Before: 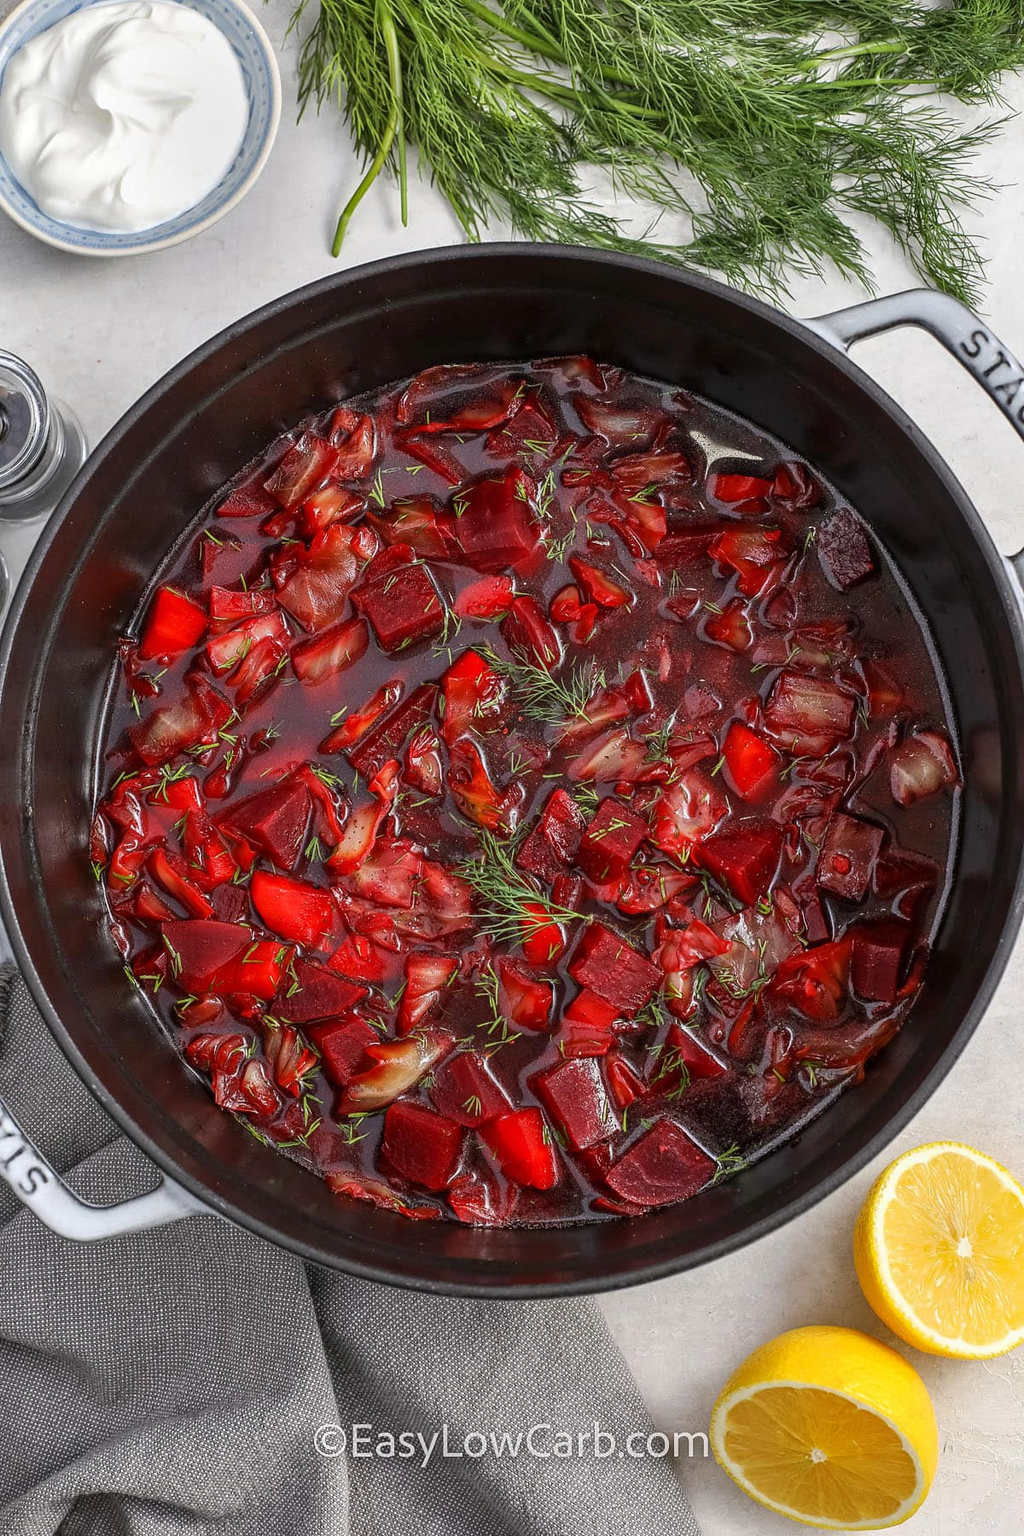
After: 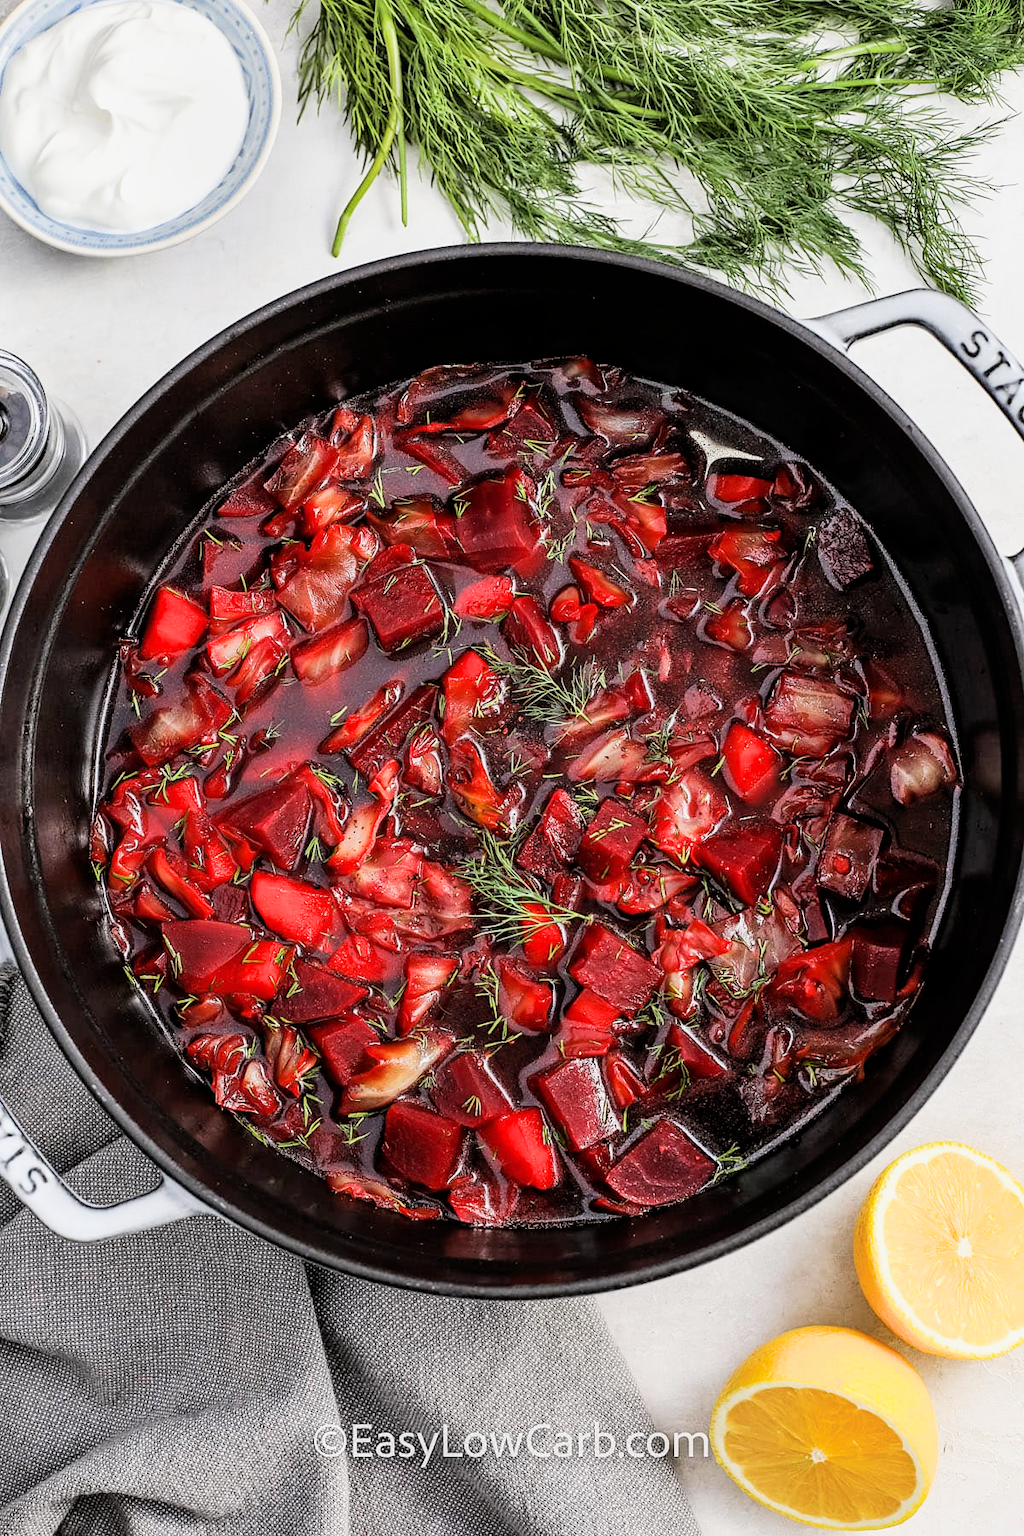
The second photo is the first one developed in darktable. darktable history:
exposure: black level correction 0, exposure 0.68 EV, compensate exposure bias true, compensate highlight preservation false
filmic rgb: black relative exposure -5 EV, hardness 2.88, contrast 1.4, highlights saturation mix -30%
